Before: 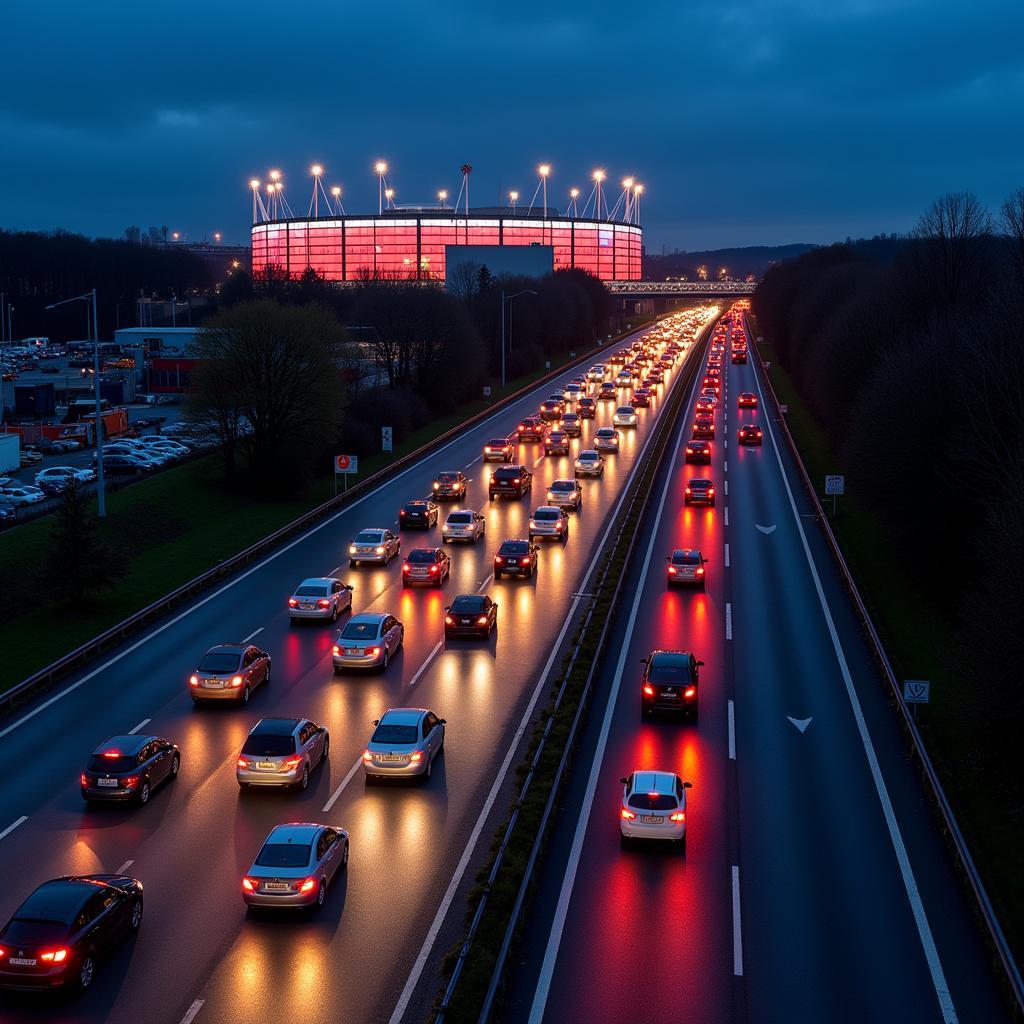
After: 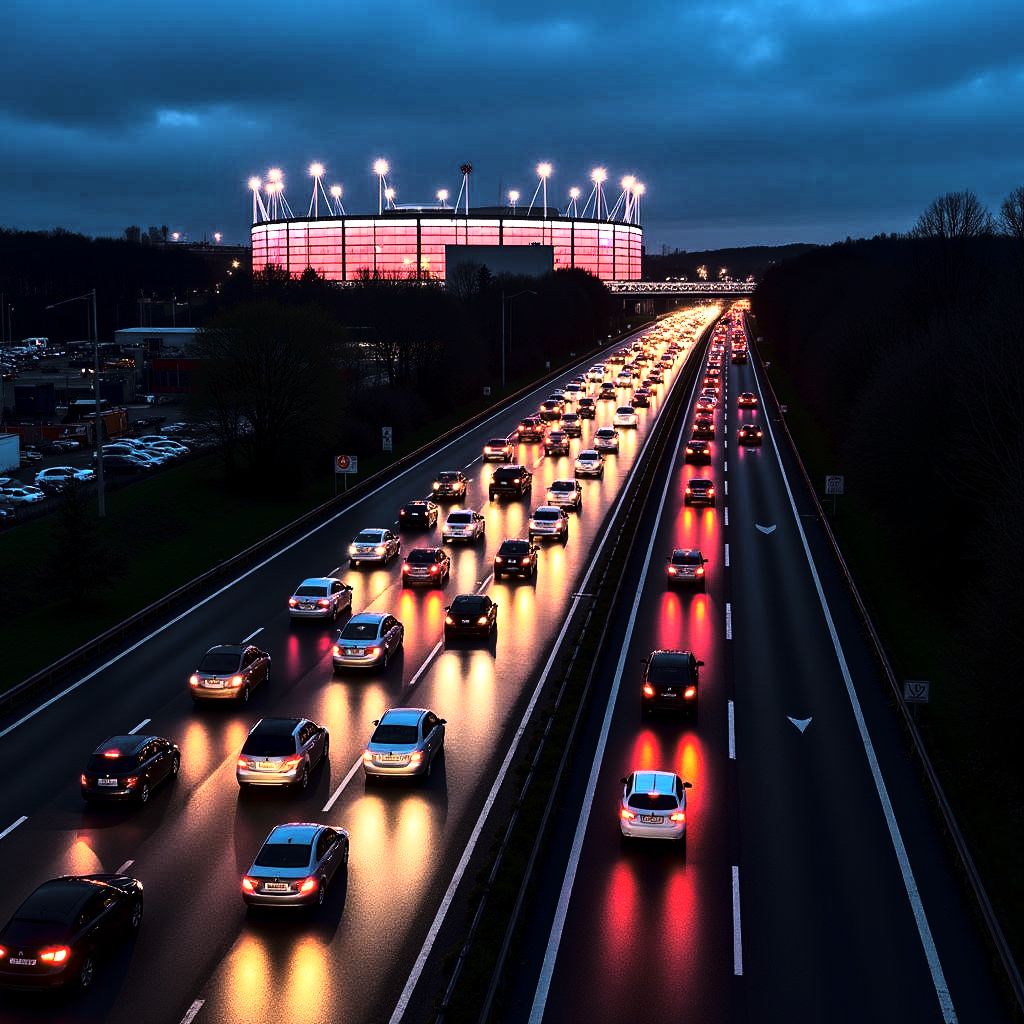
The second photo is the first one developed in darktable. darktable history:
tone curve: curves: ch0 [(0, 0) (0.003, 0.002) (0.011, 0.005) (0.025, 0.011) (0.044, 0.017) (0.069, 0.021) (0.1, 0.027) (0.136, 0.035) (0.177, 0.05) (0.224, 0.076) (0.277, 0.126) (0.335, 0.212) (0.399, 0.333) (0.468, 0.473) (0.543, 0.627) (0.623, 0.784) (0.709, 0.9) (0.801, 0.963) (0.898, 0.988) (1, 1)], color space Lab, linked channels, preserve colors none
exposure: black level correction 0, exposure 0.498 EV, compensate exposure bias true, compensate highlight preservation false
local contrast: mode bilateral grid, contrast 19, coarseness 50, detail 120%, midtone range 0.2
contrast brightness saturation: saturation -0.054
